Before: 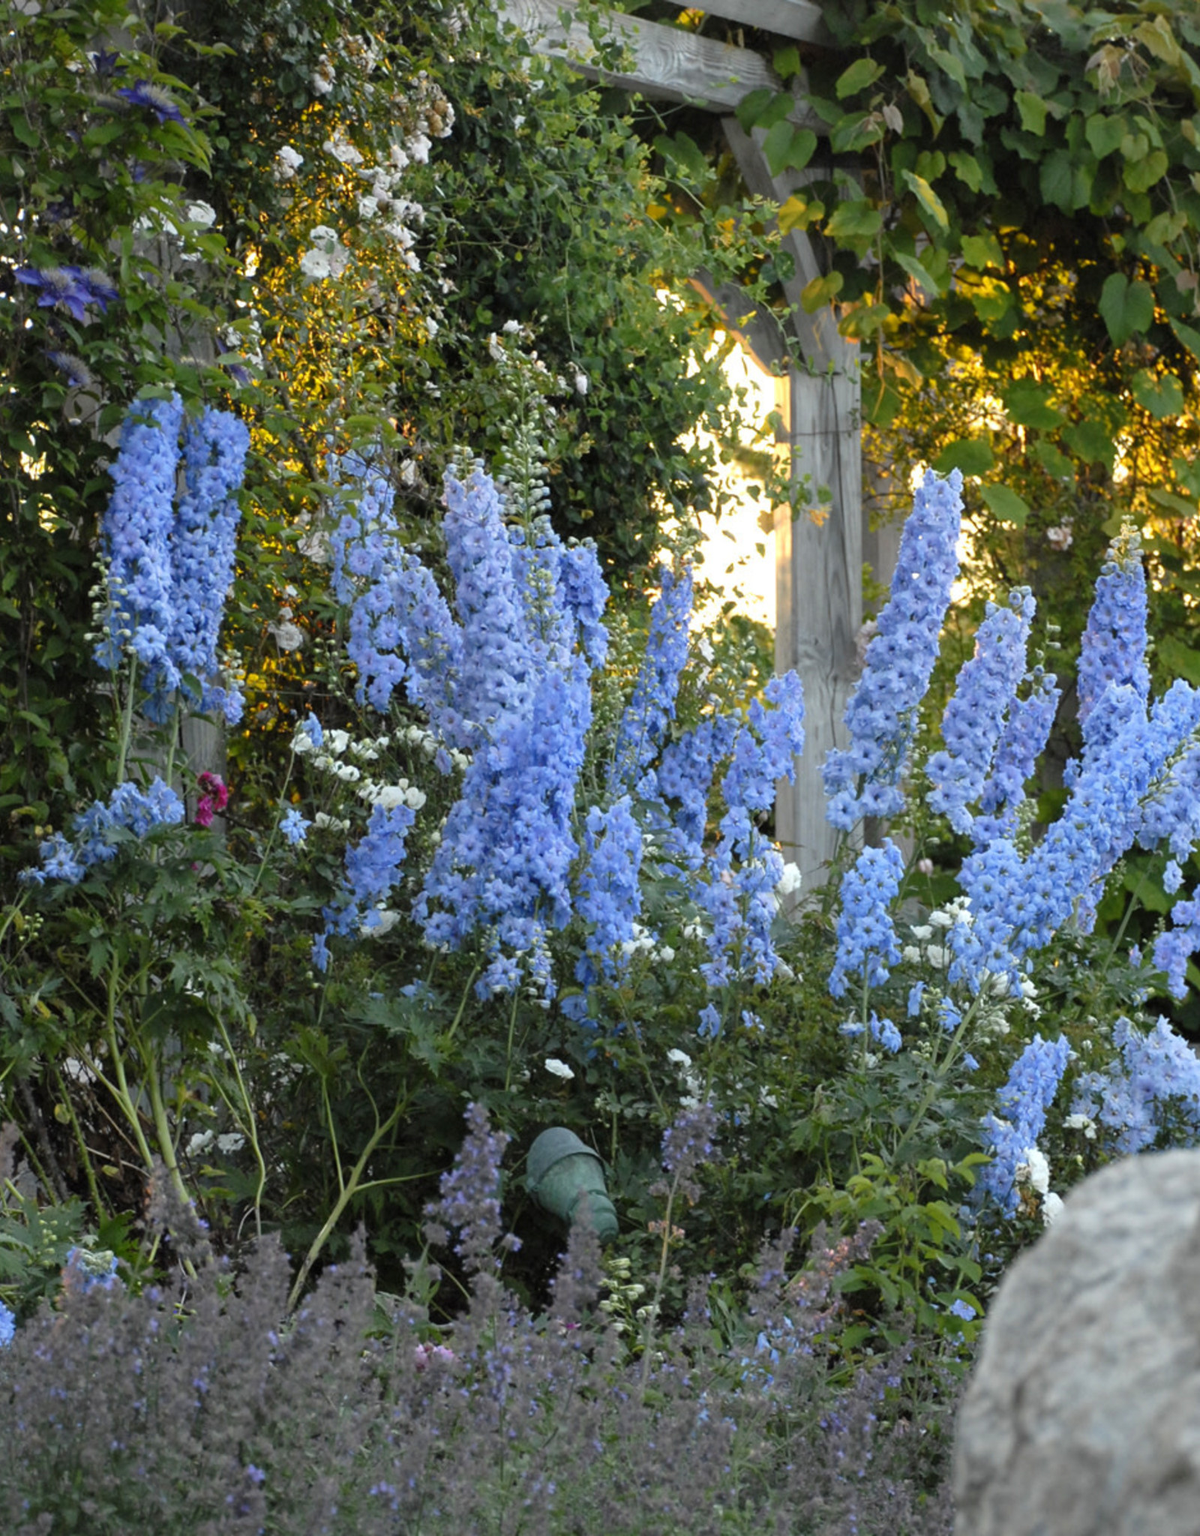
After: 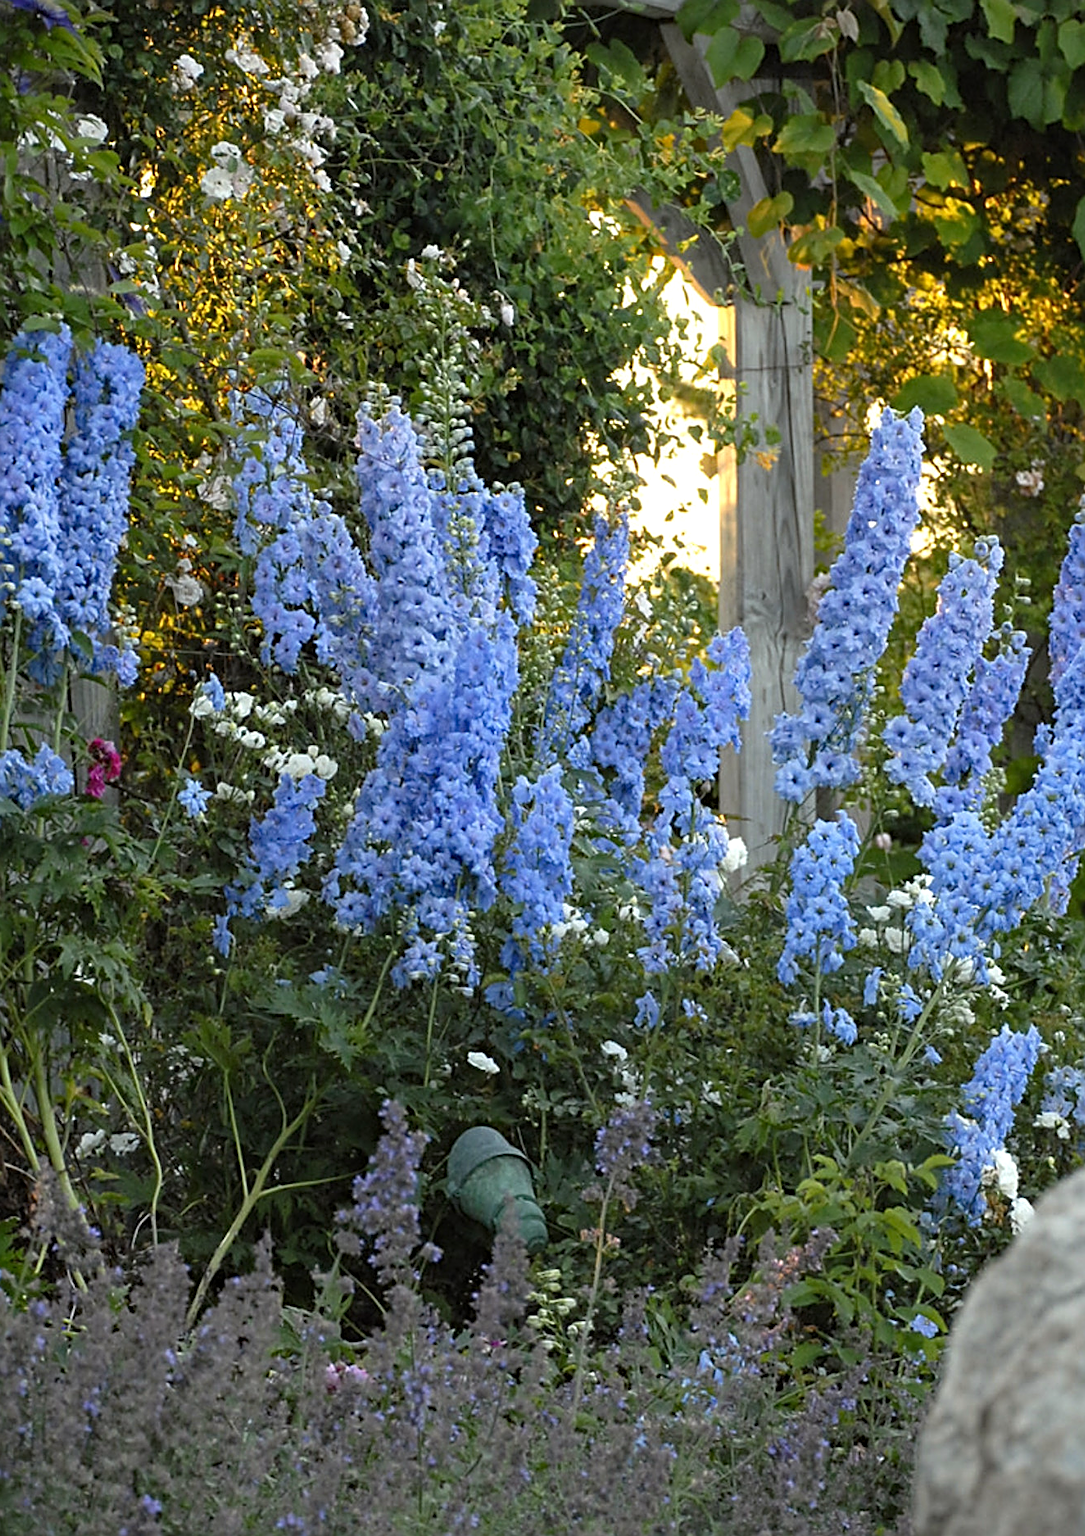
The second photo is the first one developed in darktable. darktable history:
sharpen: amount 0.901
crop: left 9.807%, top 6.259%, right 7.334%, bottom 2.177%
haze removal: compatibility mode true, adaptive false
